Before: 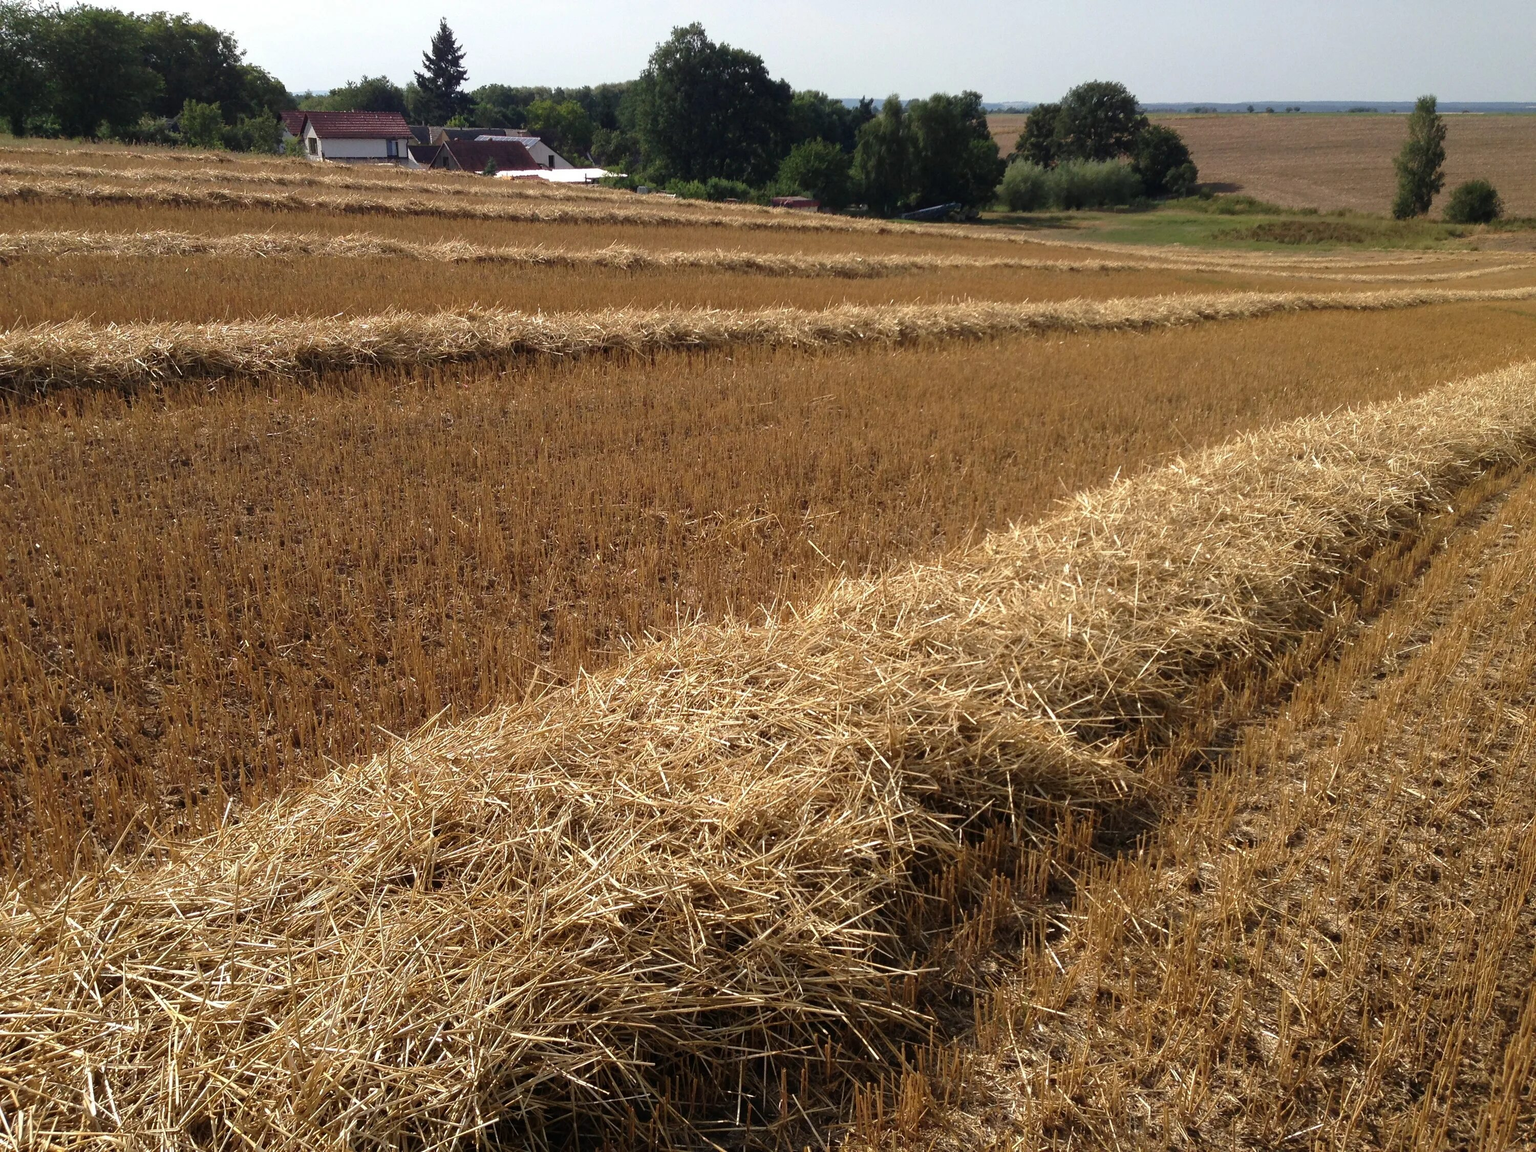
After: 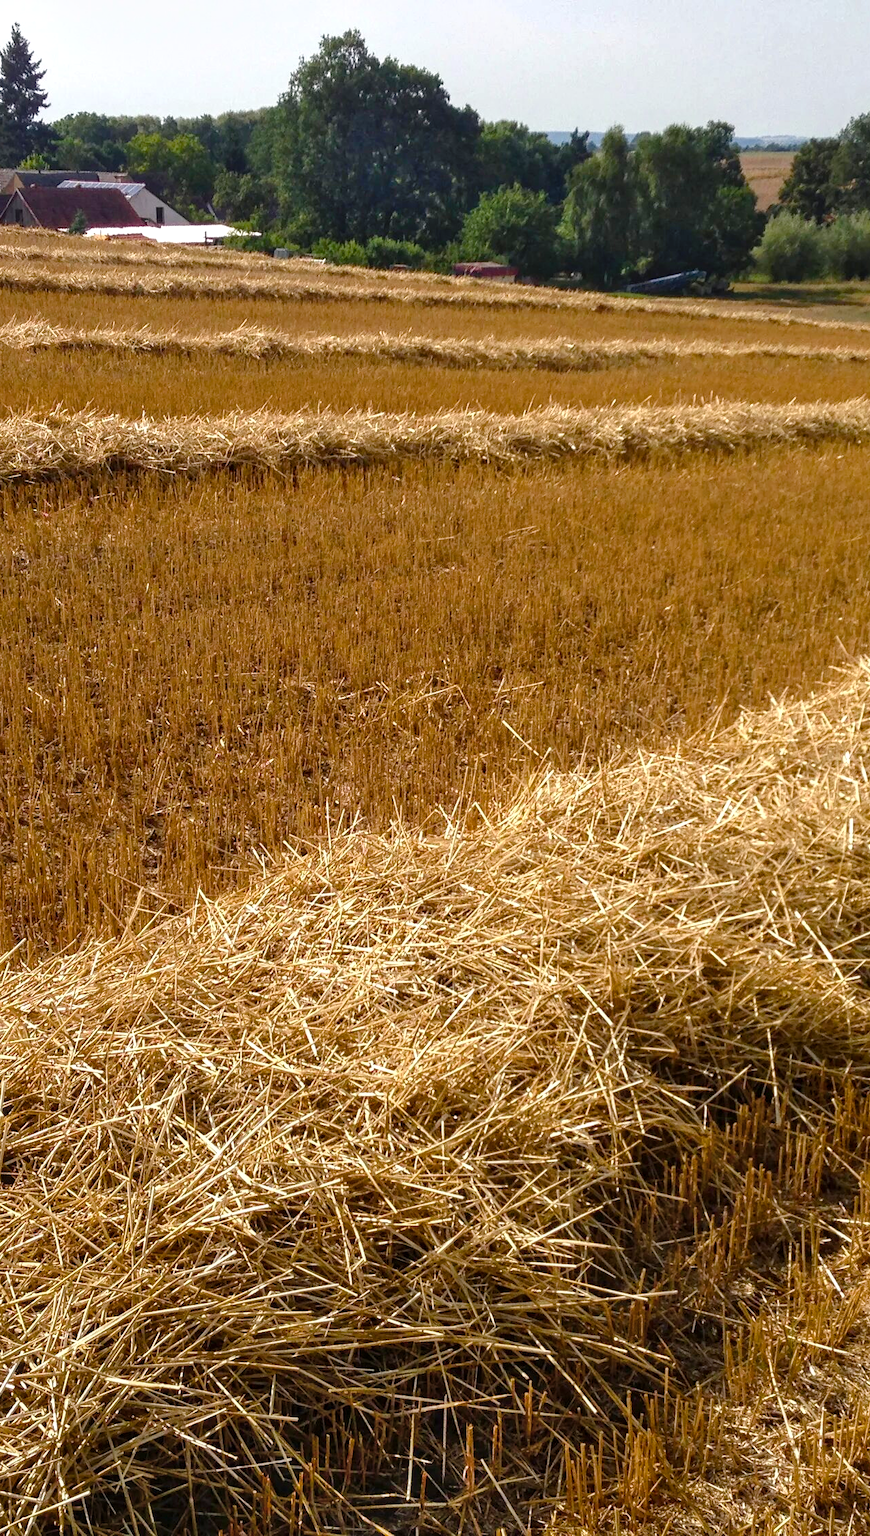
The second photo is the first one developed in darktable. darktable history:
color balance rgb: highlights gain › chroma 0.261%, highlights gain › hue 331.66°, perceptual saturation grading › global saturation 34.889%, perceptual saturation grading › highlights -29.885%, perceptual saturation grading › shadows 36.043%
crop: left 28.12%, right 29.36%
local contrast: detail 116%
shadows and highlights: radius 47.59, white point adjustment 6.57, compress 79.42%, highlights color adjustment 49.8%, soften with gaussian
